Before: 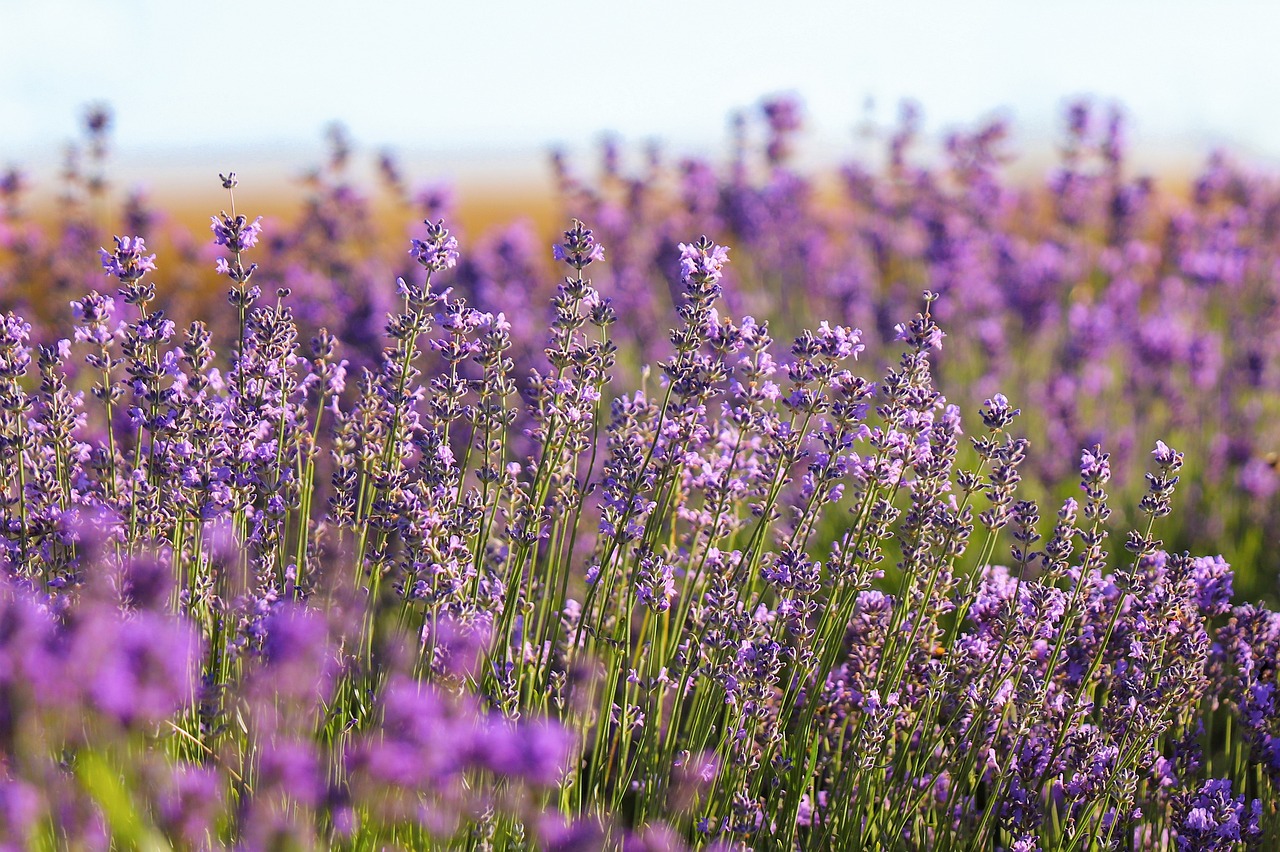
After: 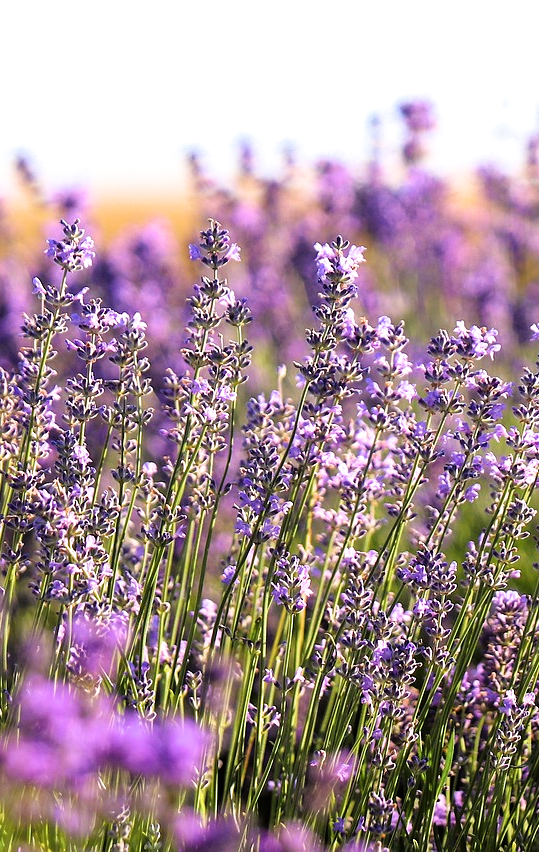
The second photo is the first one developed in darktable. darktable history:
filmic rgb: black relative exposure -8 EV, white relative exposure 2.46 EV, threshold 3.05 EV, hardness 6.39, enable highlight reconstruction true
tone equalizer: -8 EV -0.42 EV, -7 EV -0.411 EV, -6 EV -0.337 EV, -5 EV -0.249 EV, -3 EV 0.206 EV, -2 EV 0.311 EV, -1 EV 0.405 EV, +0 EV 0.431 EV, mask exposure compensation -0.494 EV
crop: left 28.453%, right 29.423%
